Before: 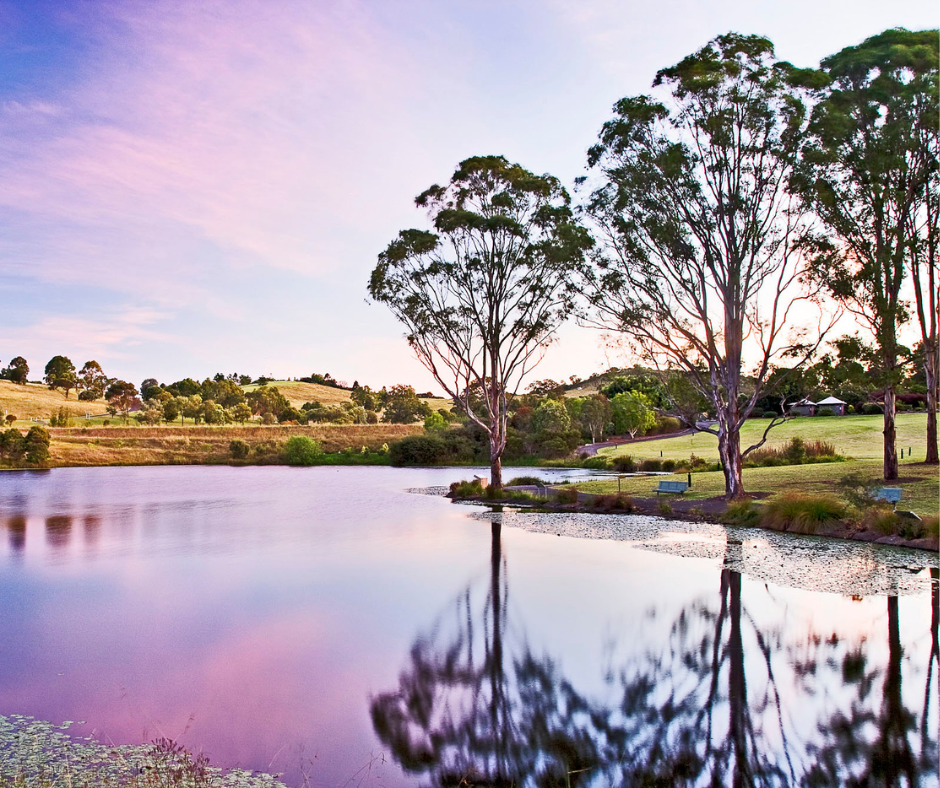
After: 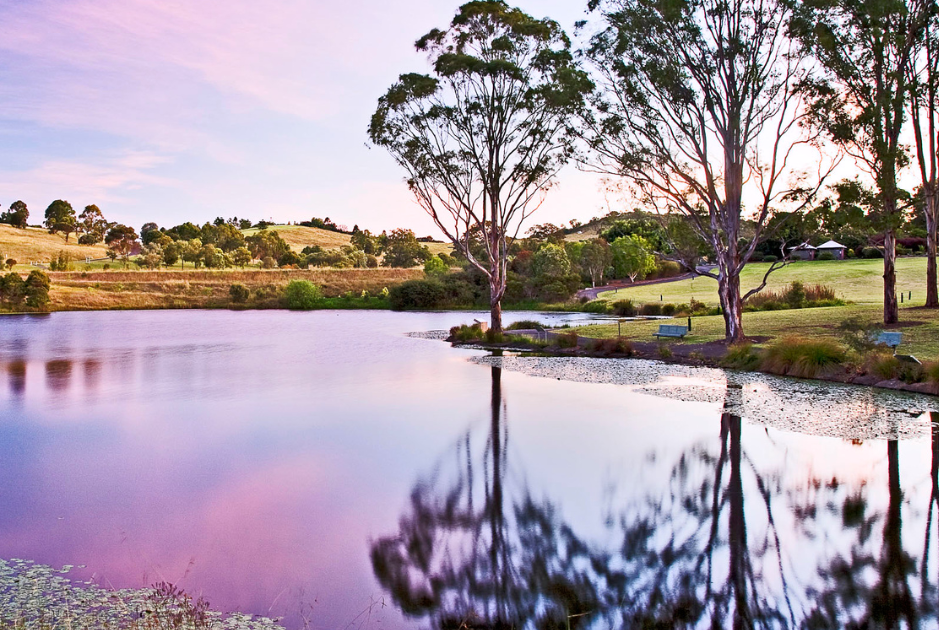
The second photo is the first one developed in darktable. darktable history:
crop and rotate: top 19.998%
white balance: red 1.004, blue 1.024
